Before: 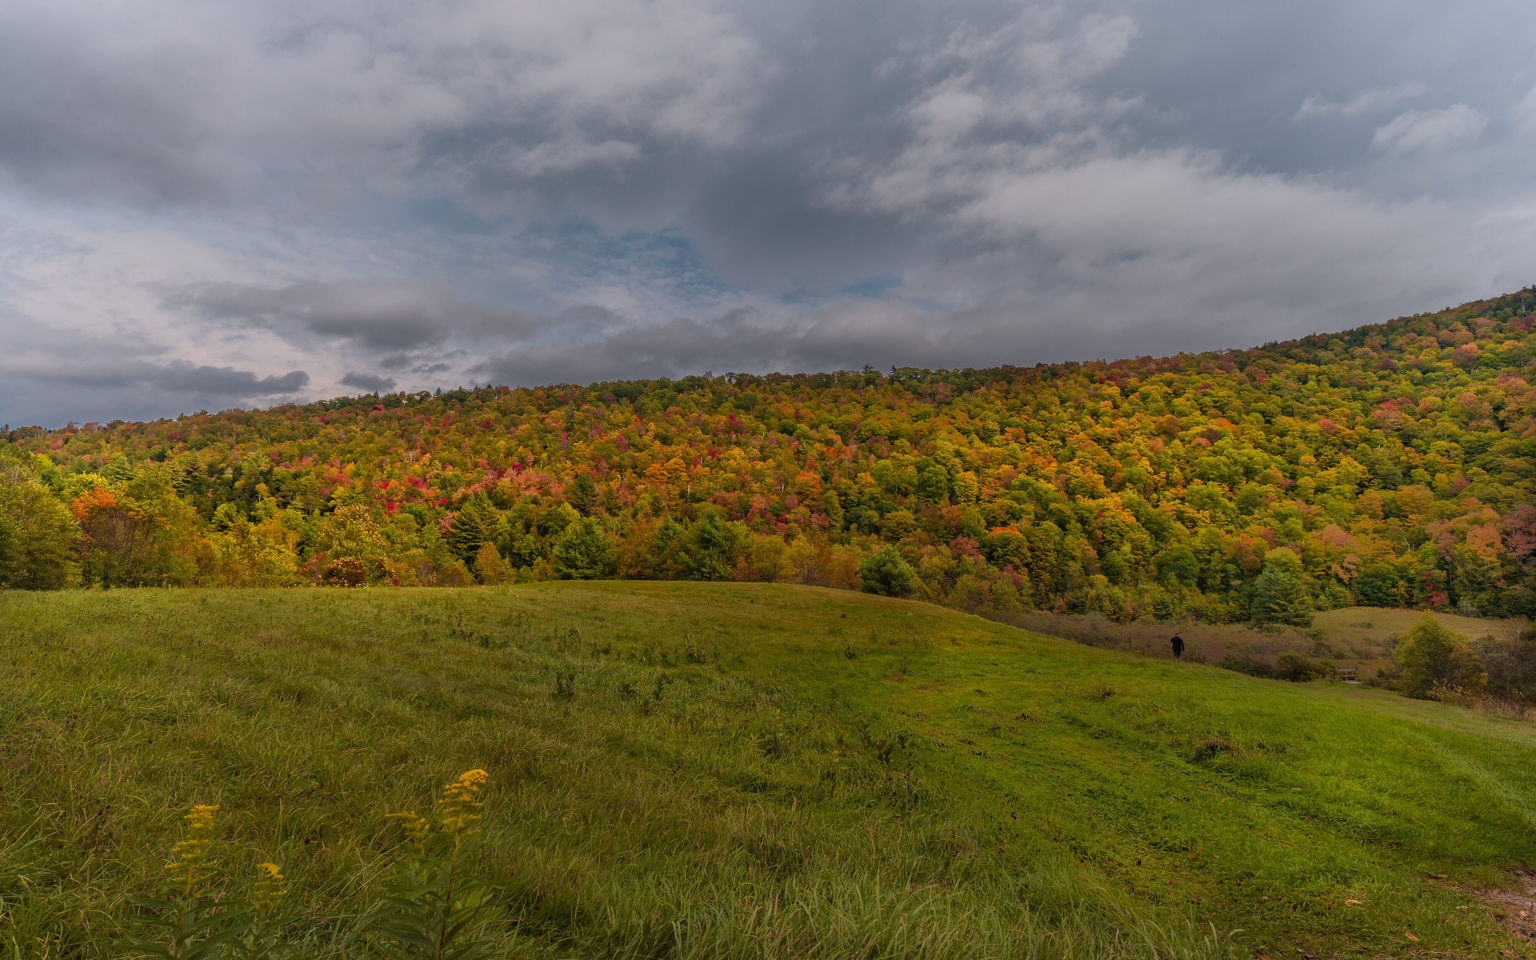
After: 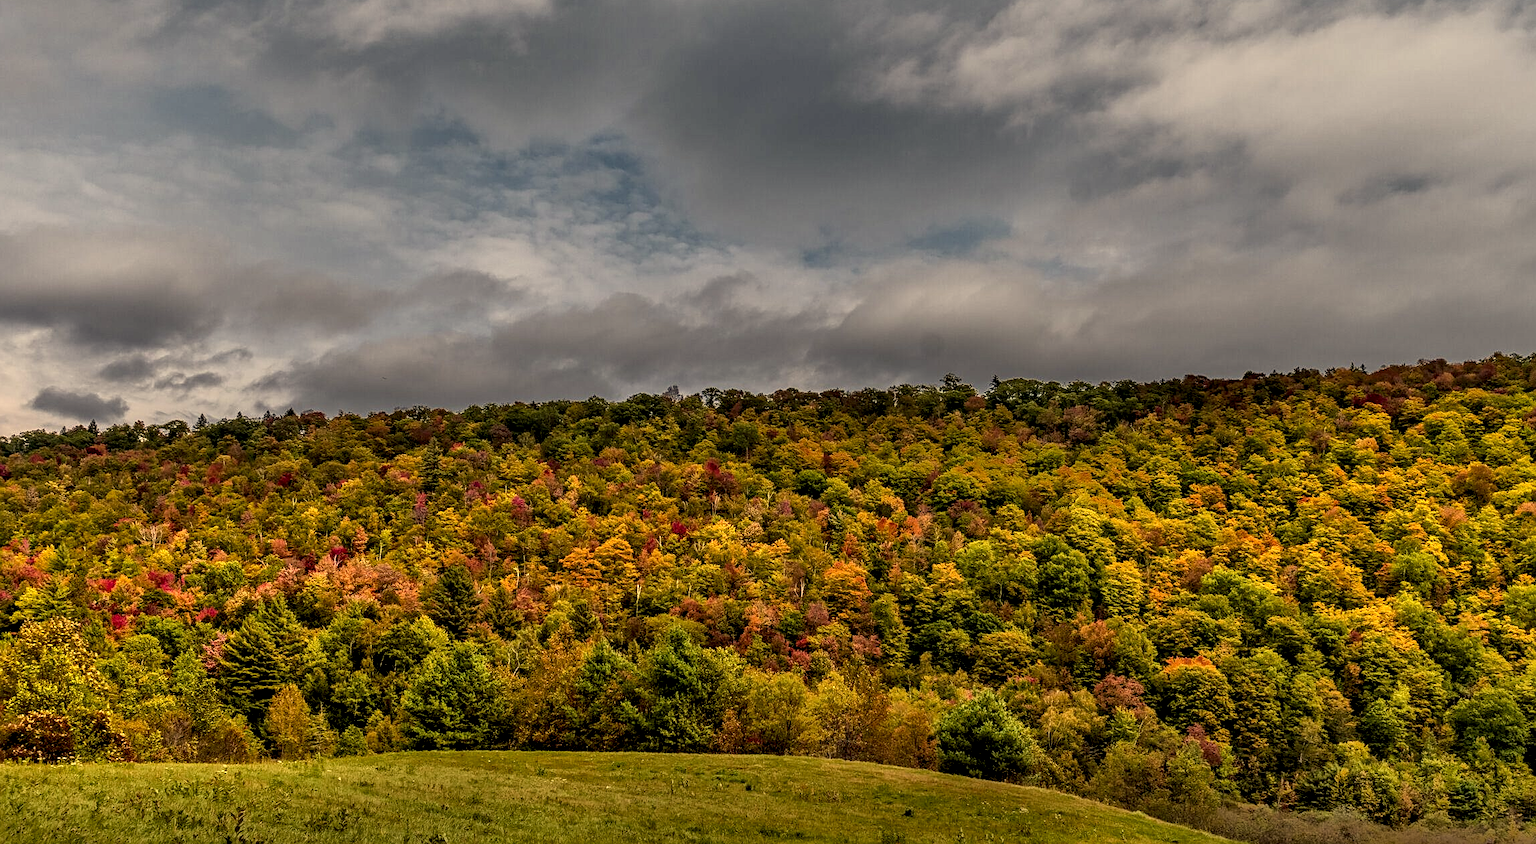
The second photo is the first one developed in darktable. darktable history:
color correction: highlights a* 1.45, highlights b* 17.64
shadows and highlights: soften with gaussian
local contrast: highlights 21%, detail 198%
sharpen: on, module defaults
crop: left 21.026%, top 15.657%, right 21.645%, bottom 33.957%
